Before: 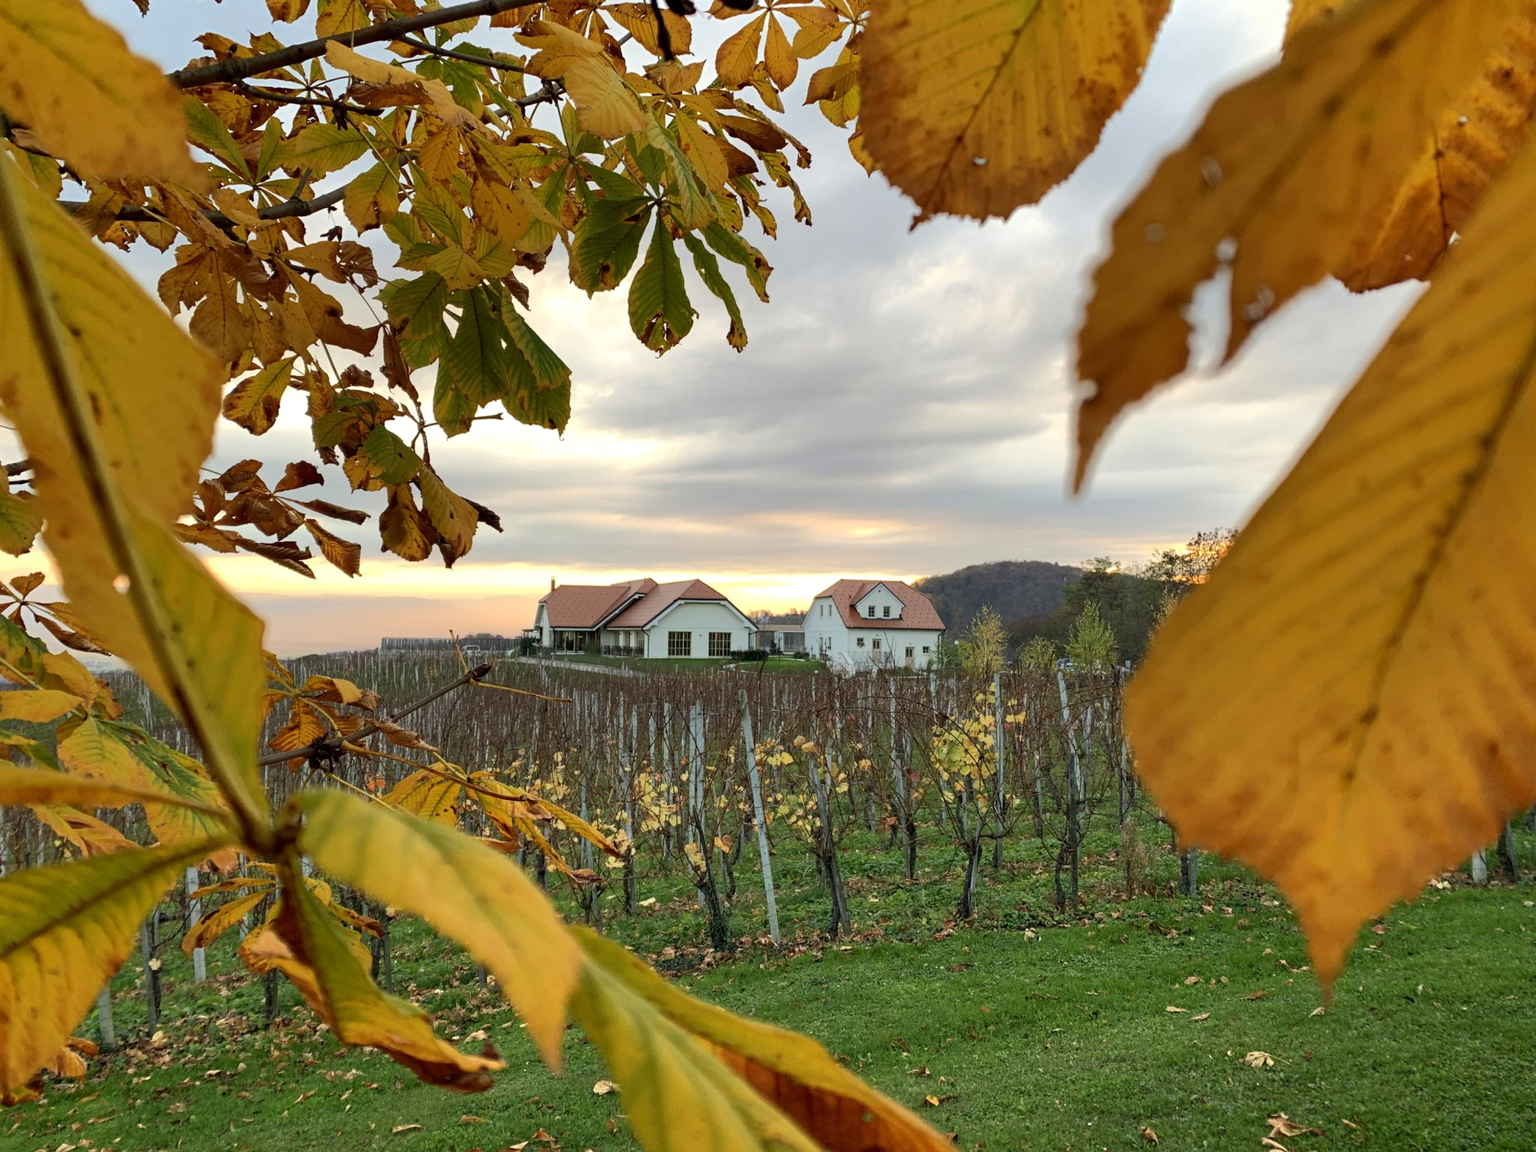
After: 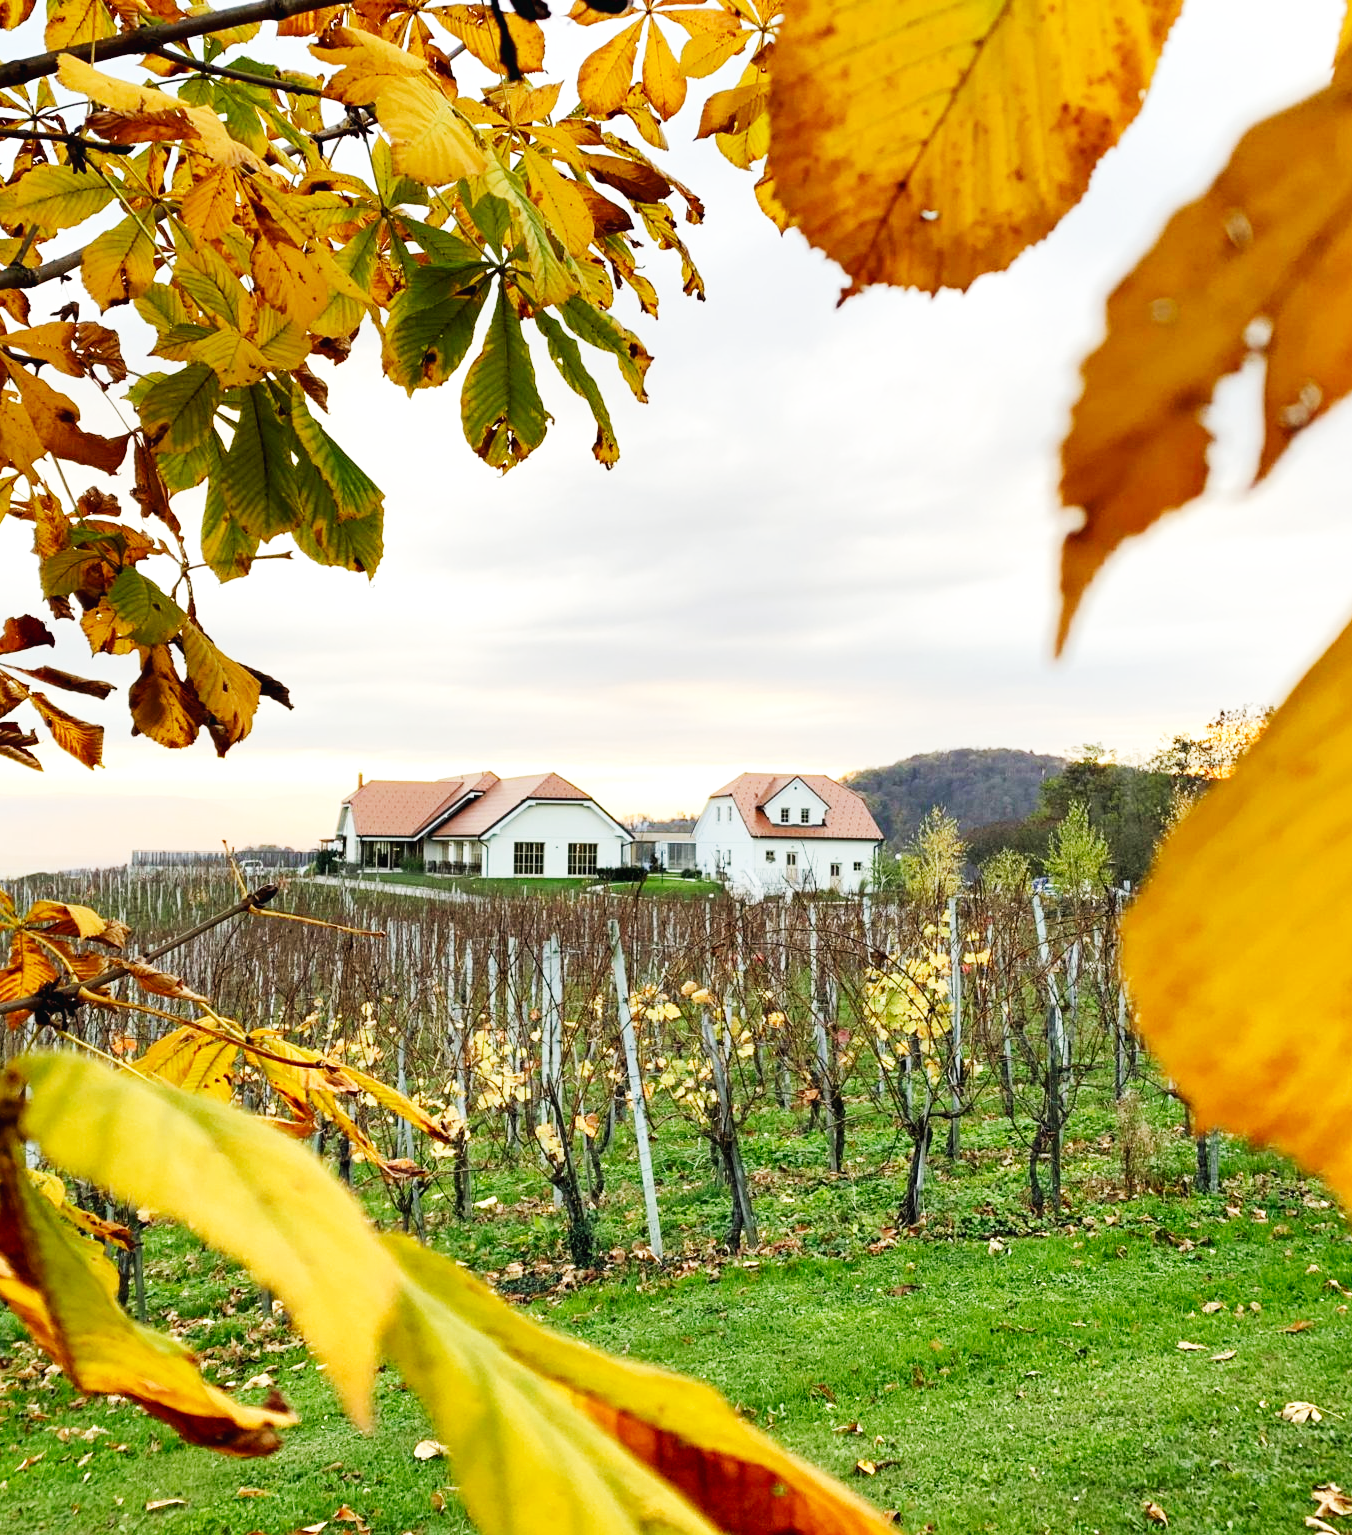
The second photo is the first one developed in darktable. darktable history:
base curve: curves: ch0 [(0, 0.003) (0.001, 0.002) (0.006, 0.004) (0.02, 0.022) (0.048, 0.086) (0.094, 0.234) (0.162, 0.431) (0.258, 0.629) (0.385, 0.8) (0.548, 0.918) (0.751, 0.988) (1, 1)], preserve colors none
crop and rotate: left 18.442%, right 15.508%
